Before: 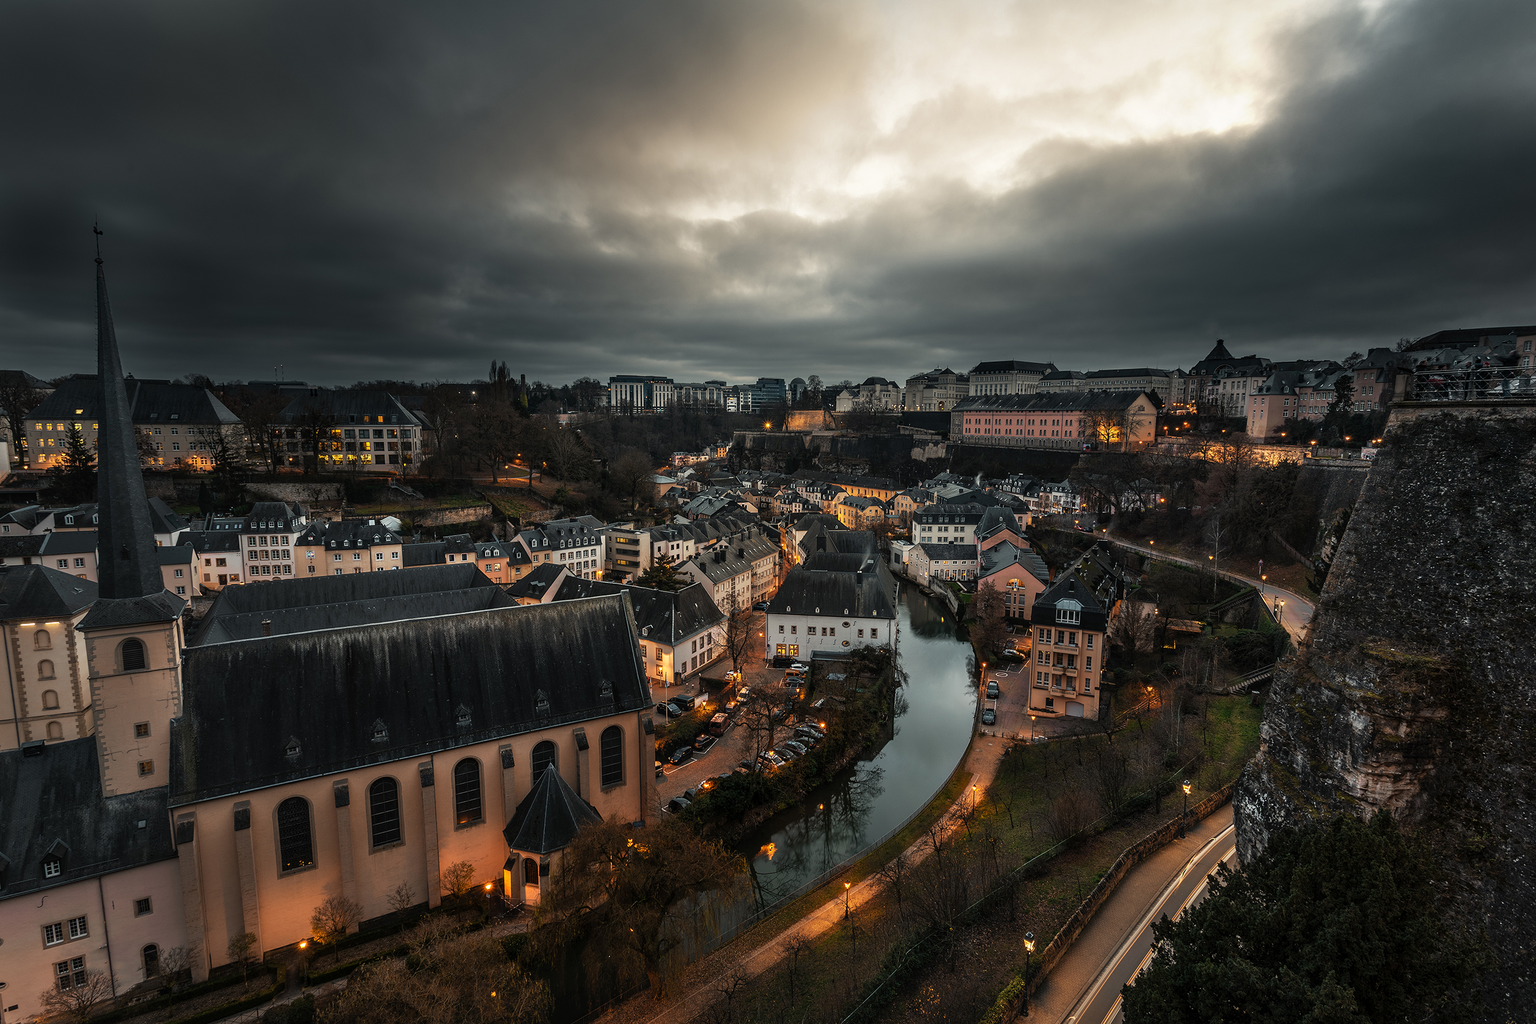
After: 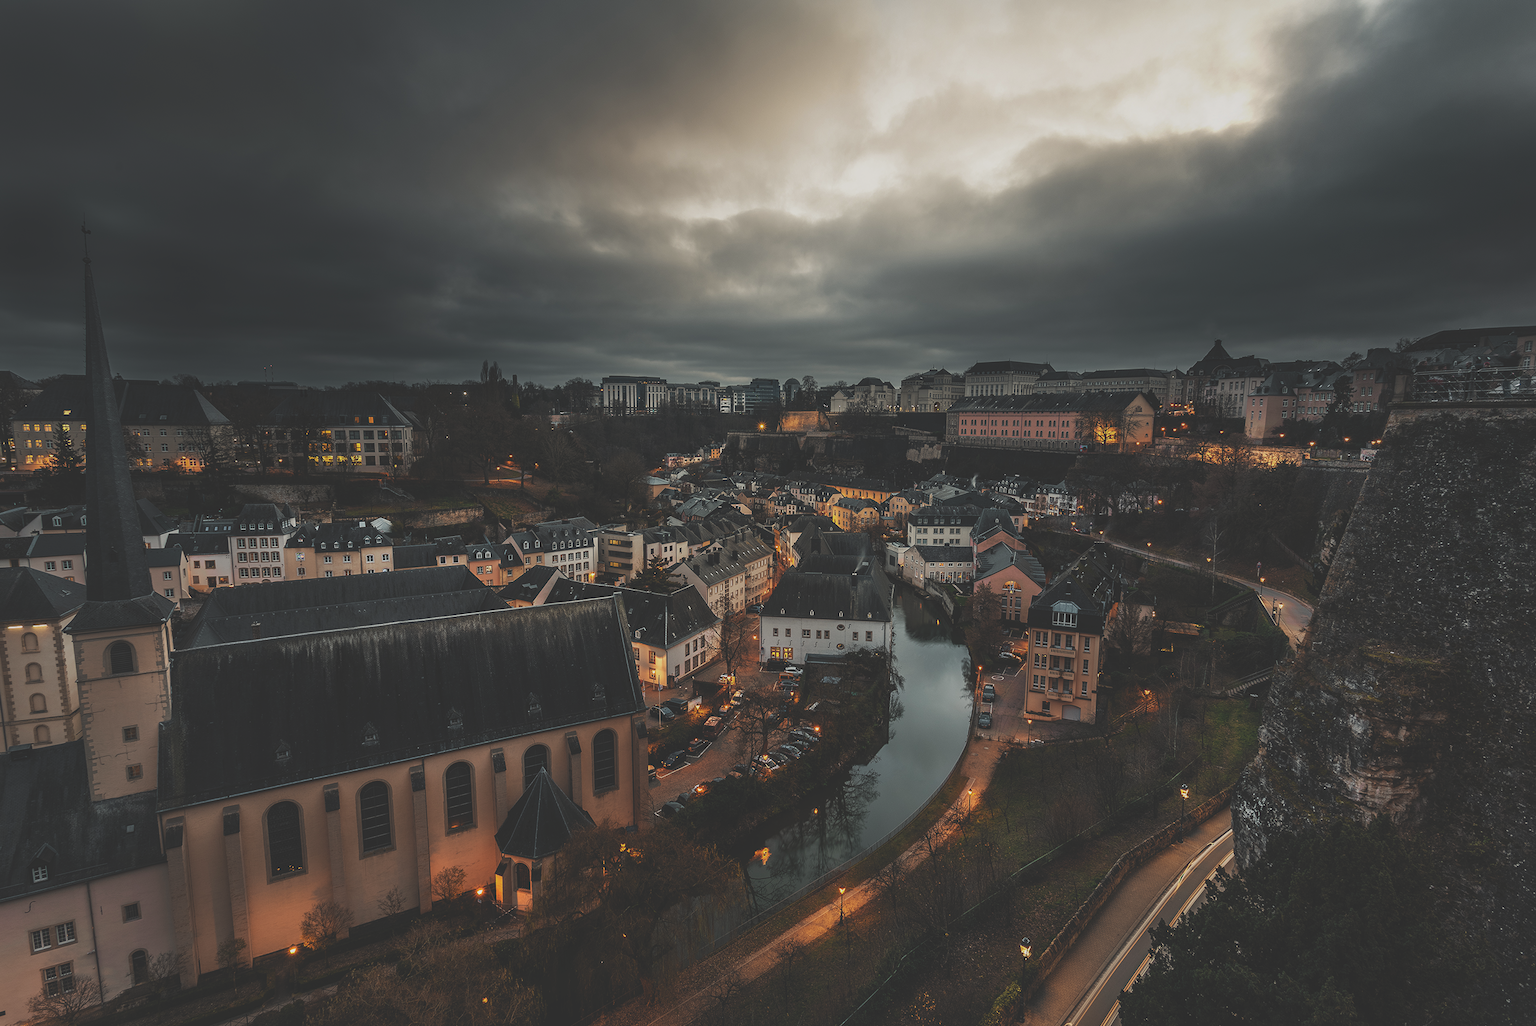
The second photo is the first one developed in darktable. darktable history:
exposure: black level correction -0.037, exposure -0.496 EV, compensate exposure bias true, compensate highlight preservation false
crop and rotate: left 0.845%, top 0.341%, bottom 0.312%
tone equalizer: mask exposure compensation -0.515 EV
